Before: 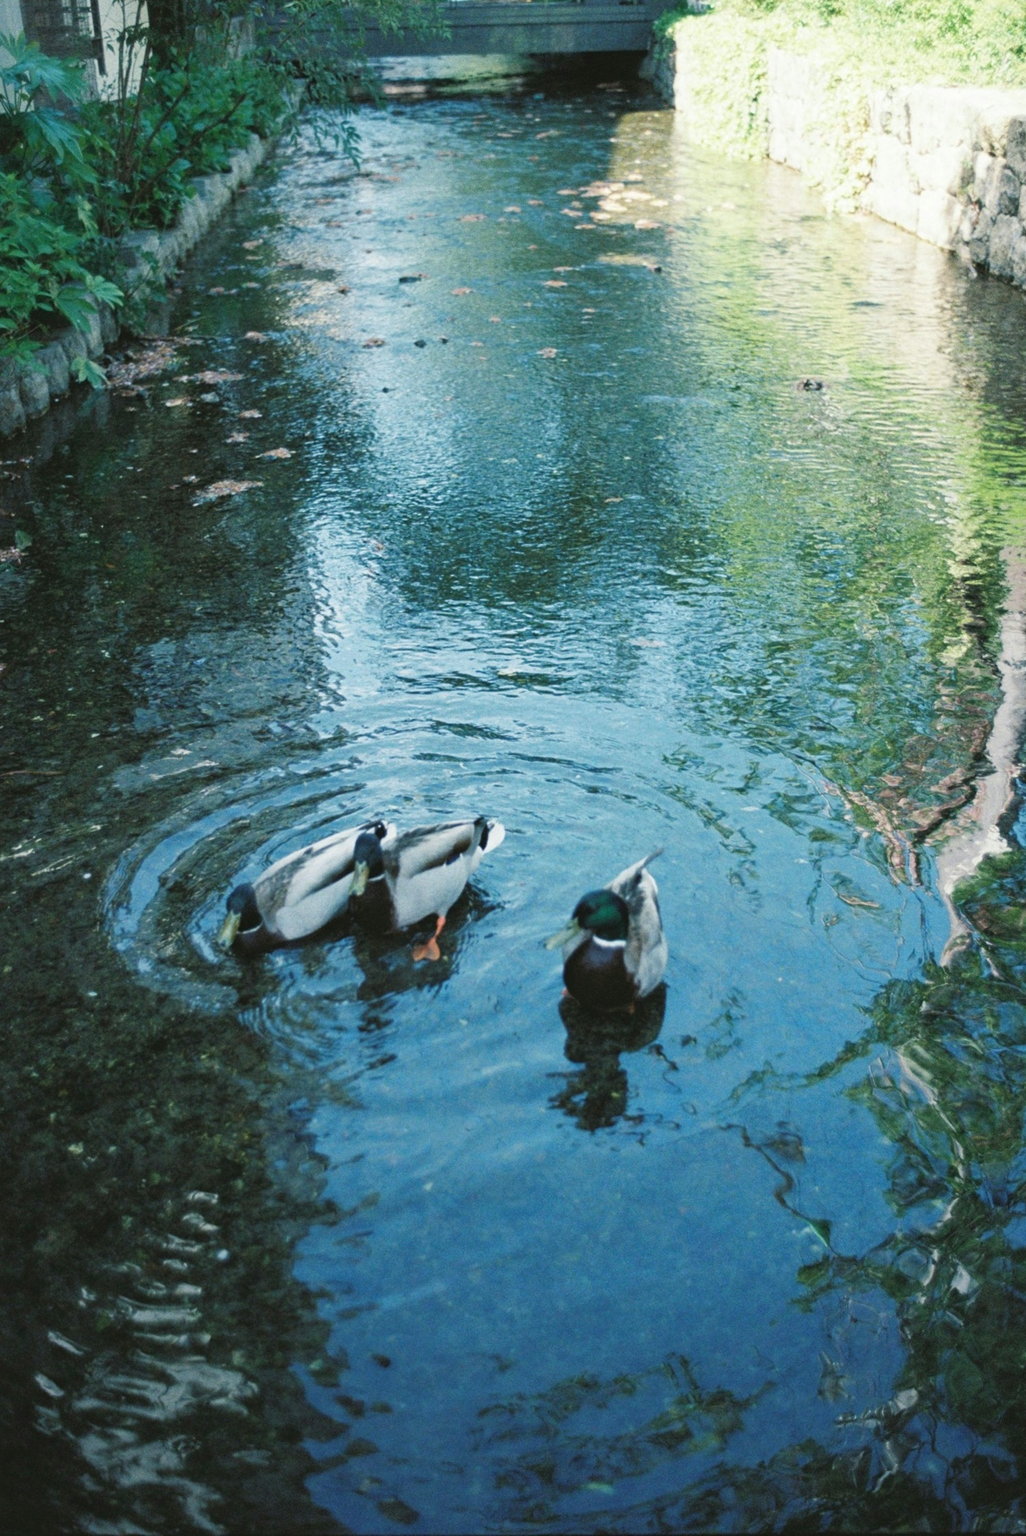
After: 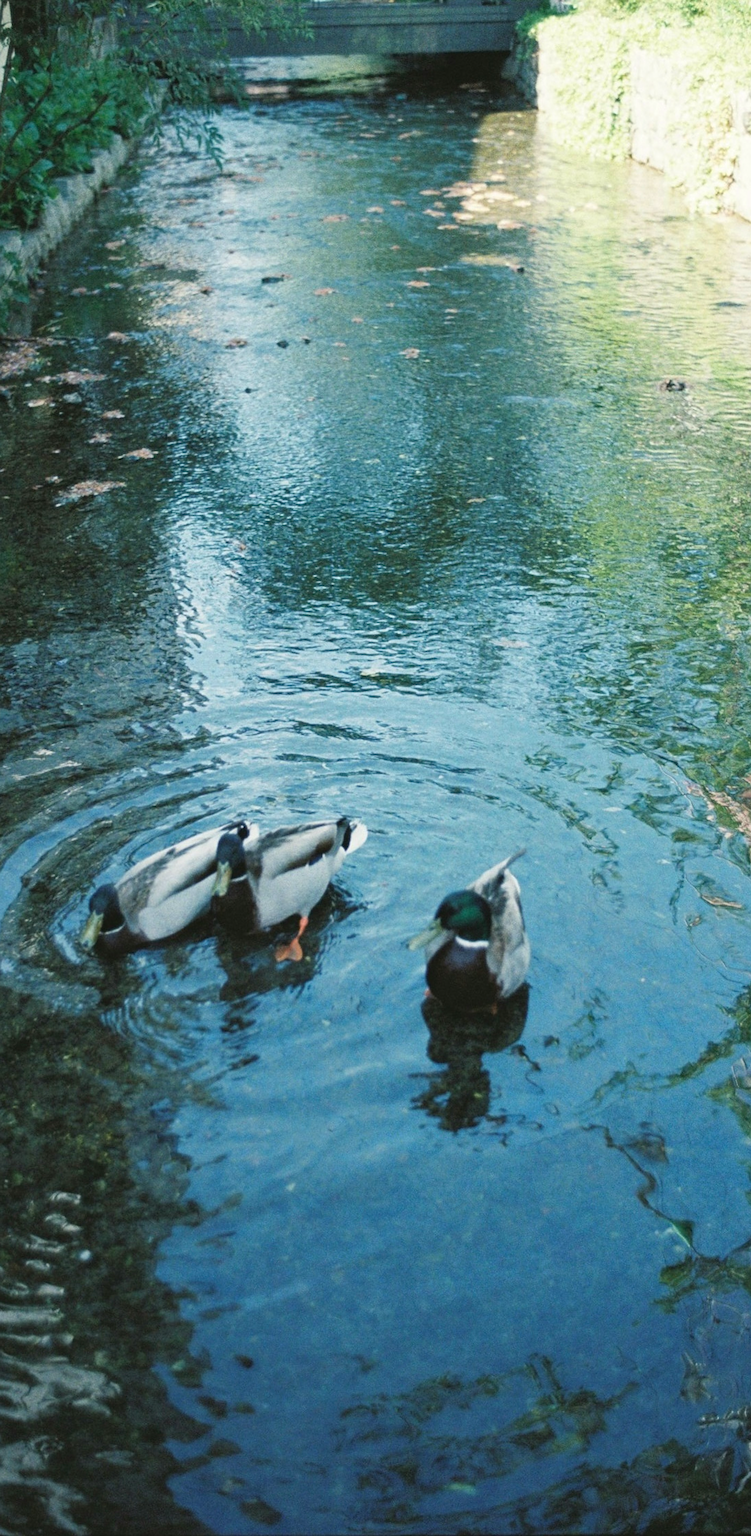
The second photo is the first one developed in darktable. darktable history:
crop: left 13.443%, right 13.31%
white balance: red 1.009, blue 0.985
sharpen: on, module defaults
